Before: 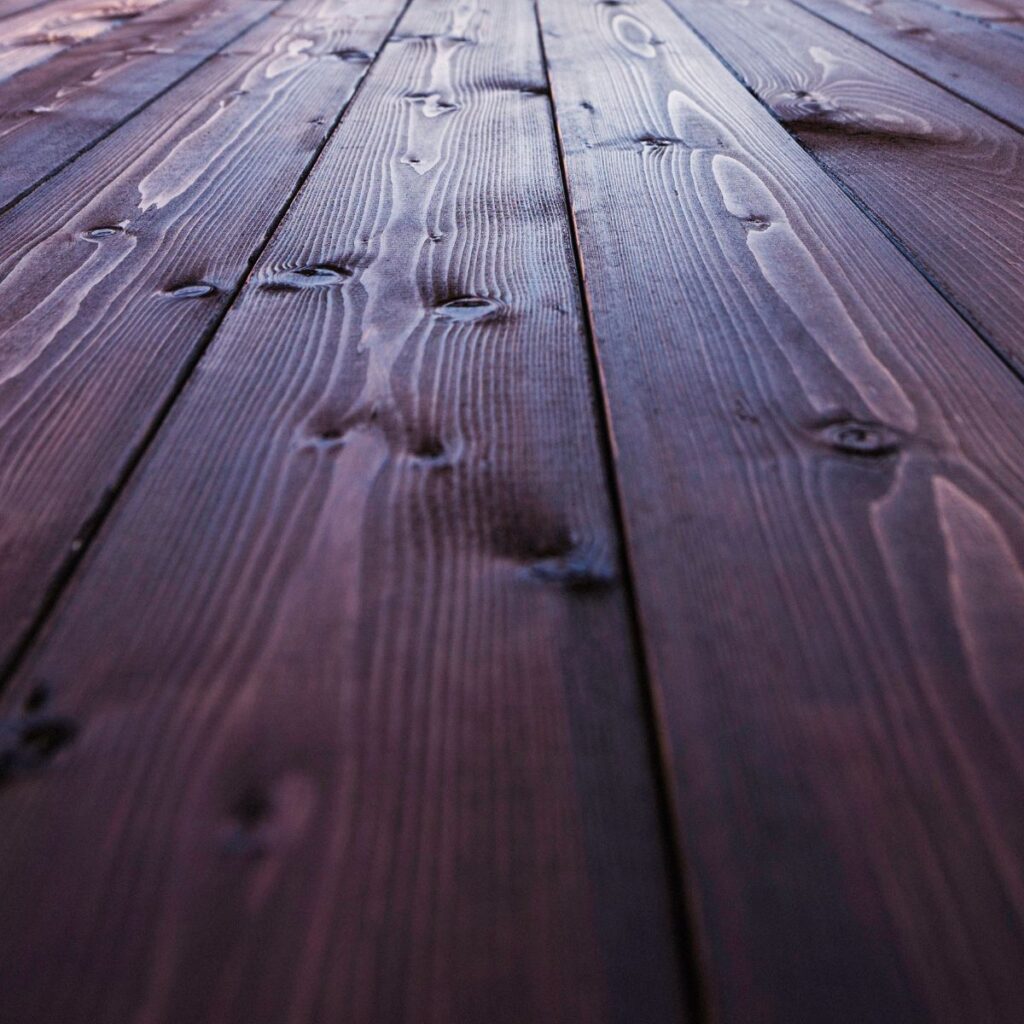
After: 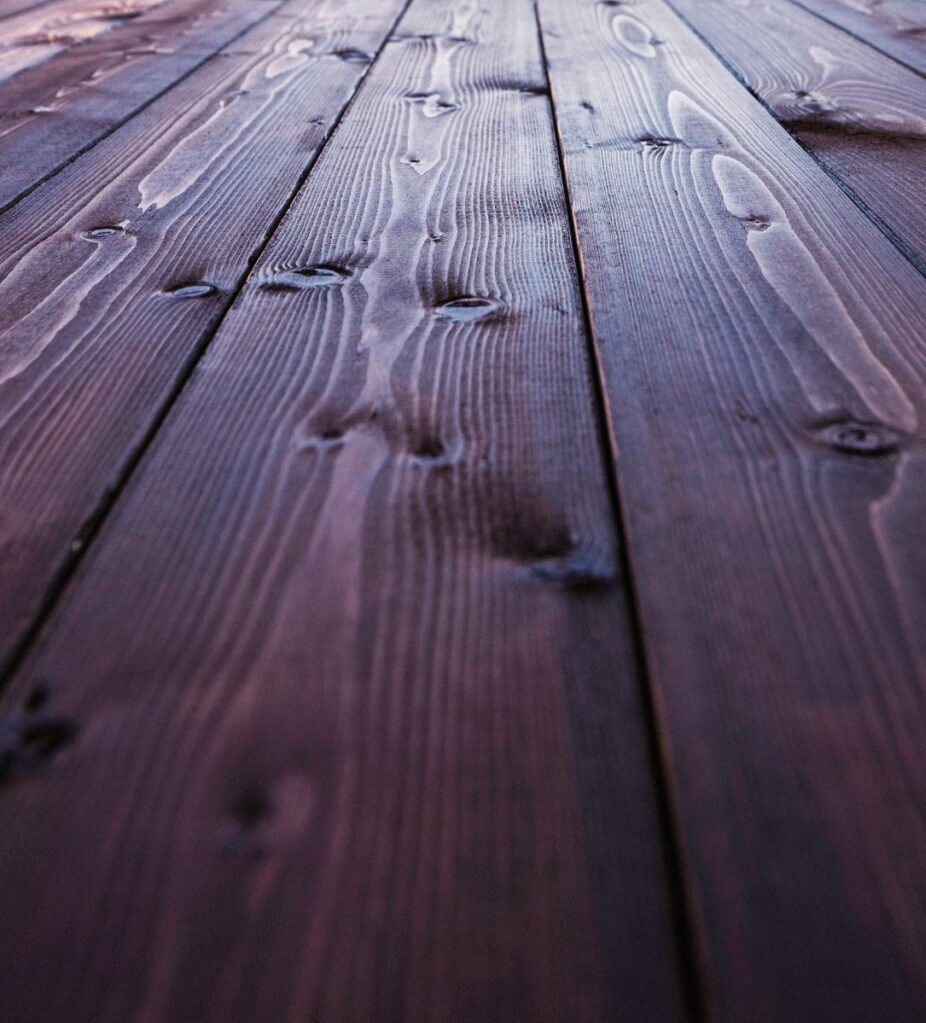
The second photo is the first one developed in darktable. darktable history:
crop: right 9.509%, bottom 0.031%
color zones: curves: ch0 [(0.25, 0.5) (0.636, 0.25) (0.75, 0.5)]
